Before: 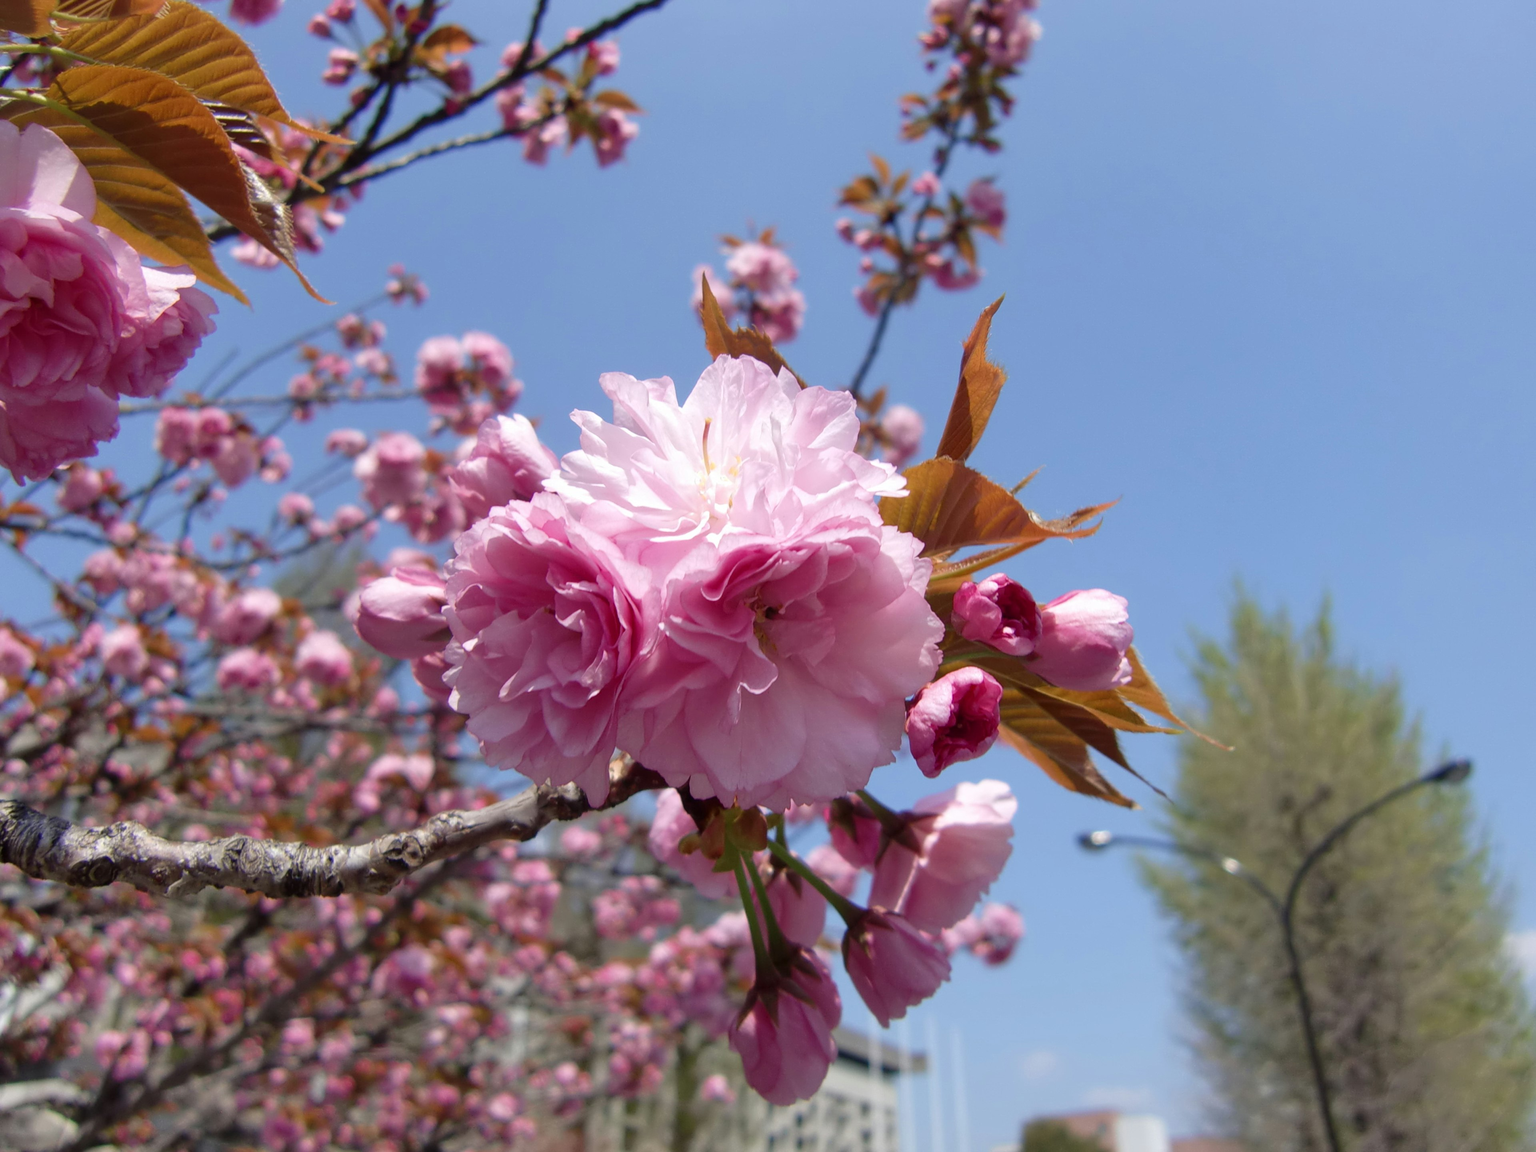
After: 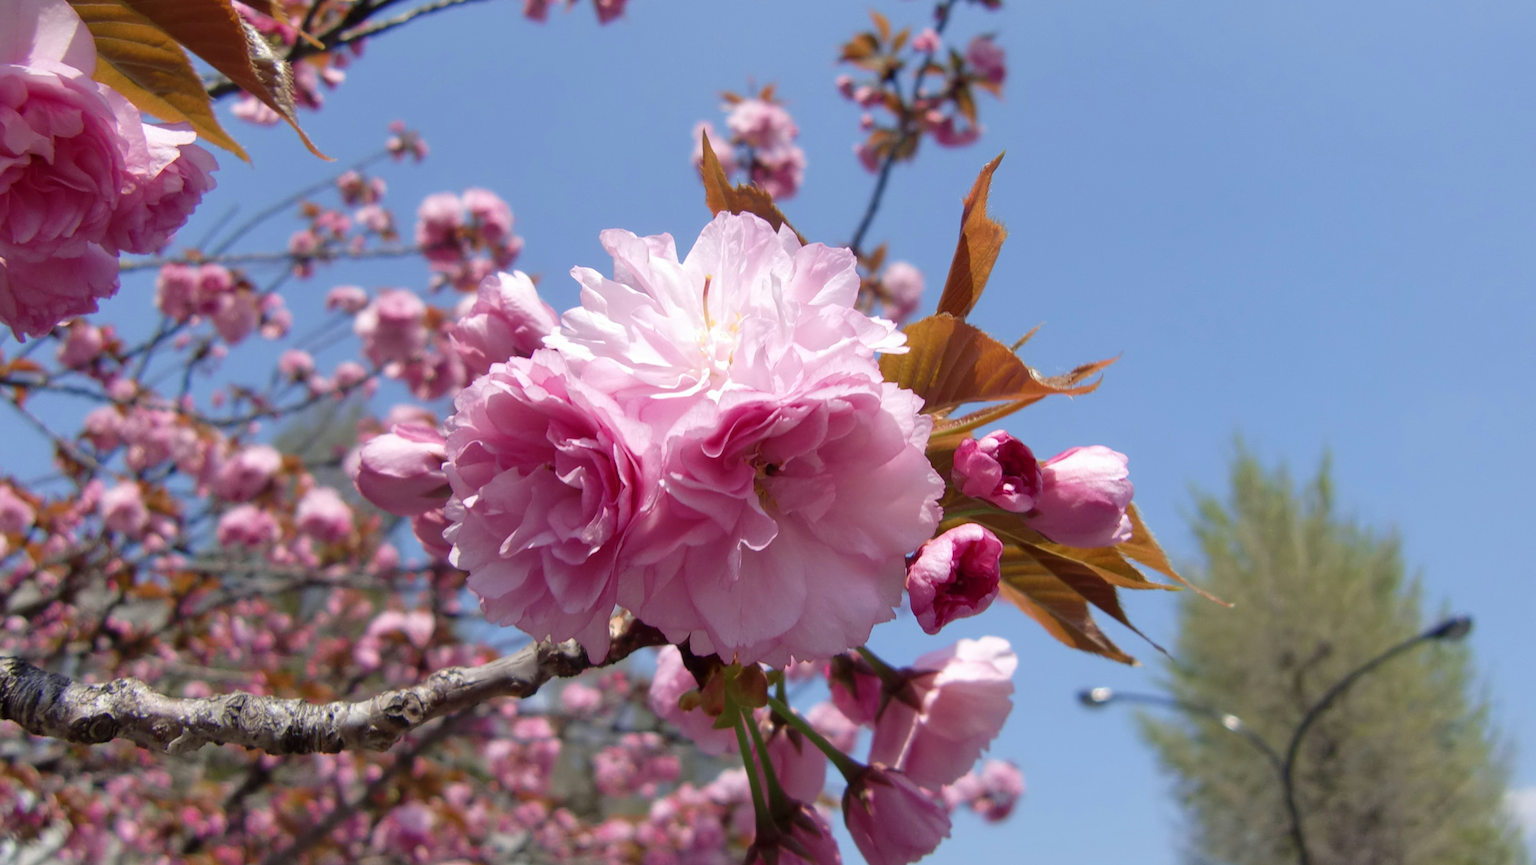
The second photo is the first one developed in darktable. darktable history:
crop and rotate: top 12.478%, bottom 12.368%
